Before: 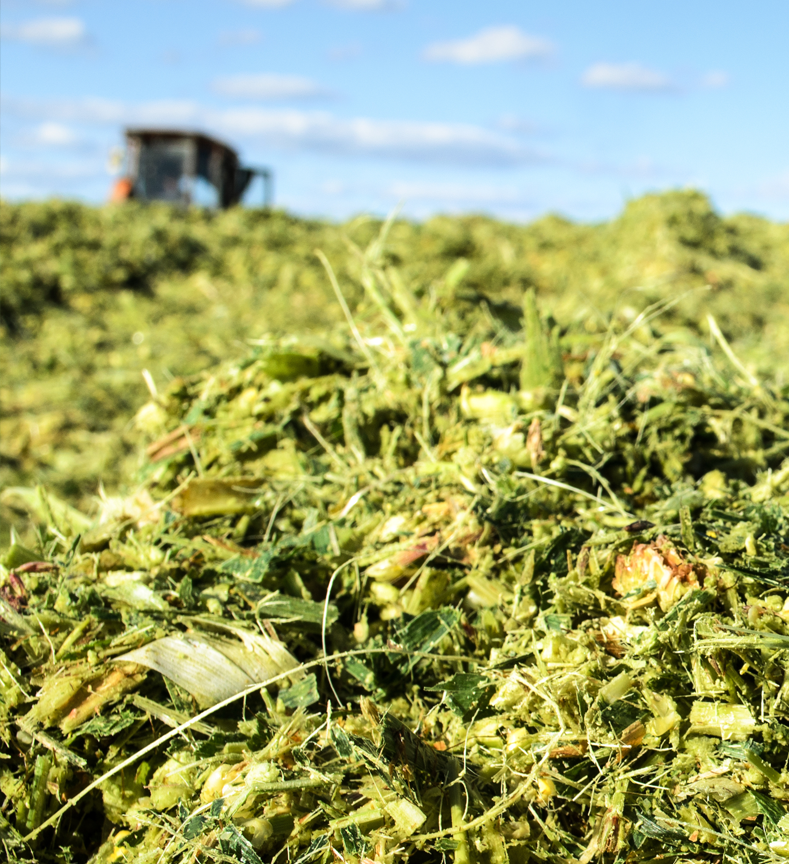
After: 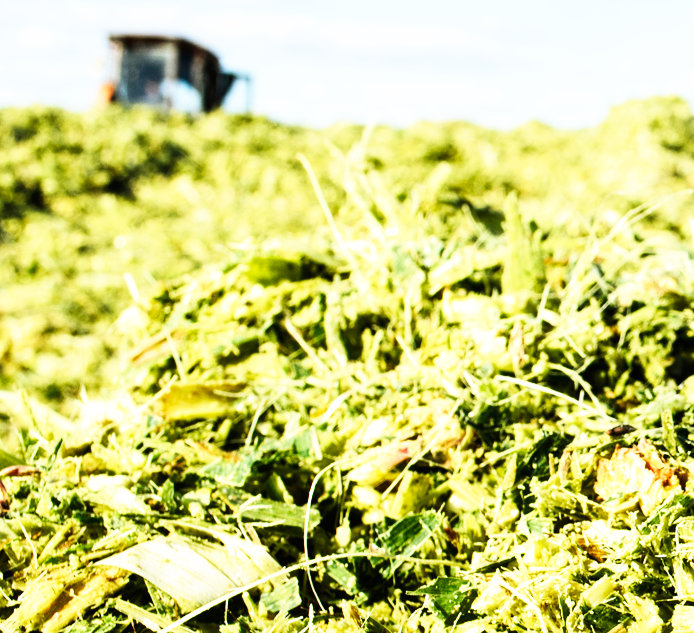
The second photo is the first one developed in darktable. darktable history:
crop and rotate: left 2.282%, top 11.179%, right 9.739%, bottom 15.529%
base curve: curves: ch0 [(0, 0) (0.007, 0.004) (0.027, 0.03) (0.046, 0.07) (0.207, 0.54) (0.442, 0.872) (0.673, 0.972) (1, 1)], preserve colors none
